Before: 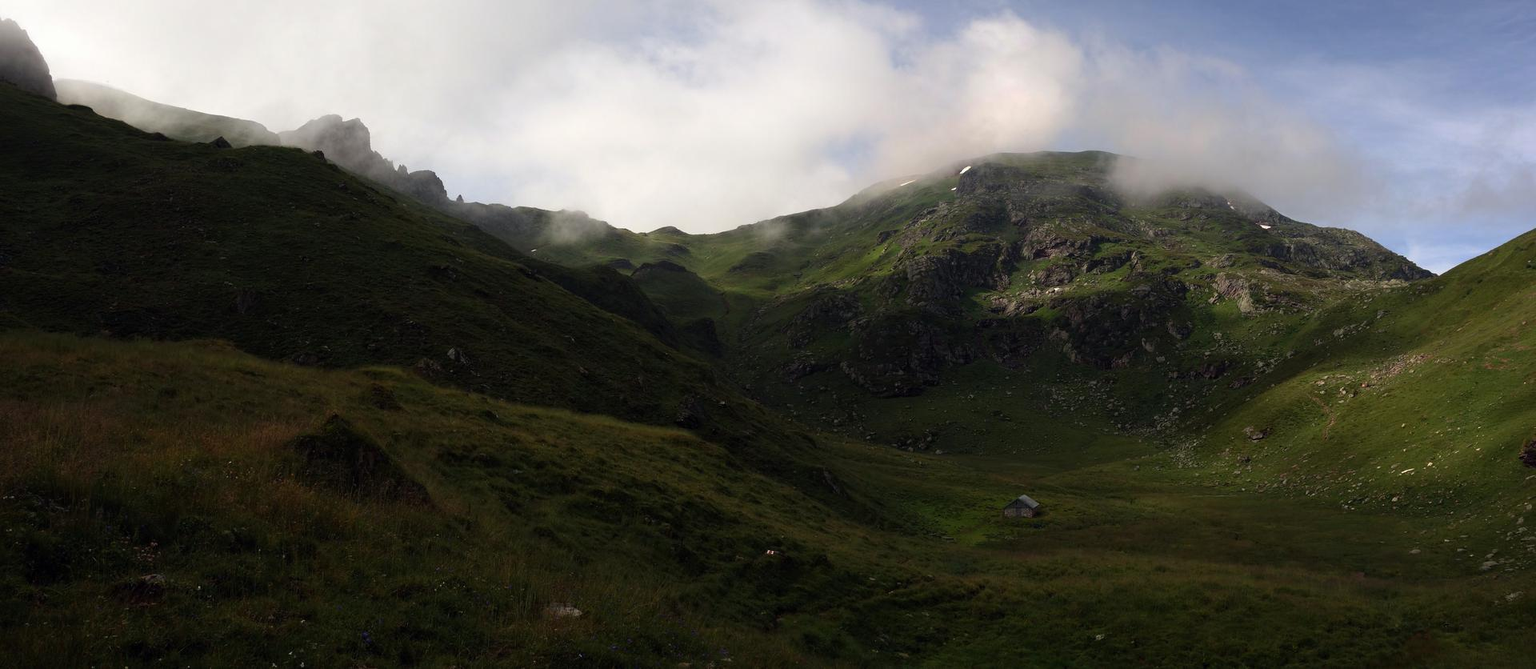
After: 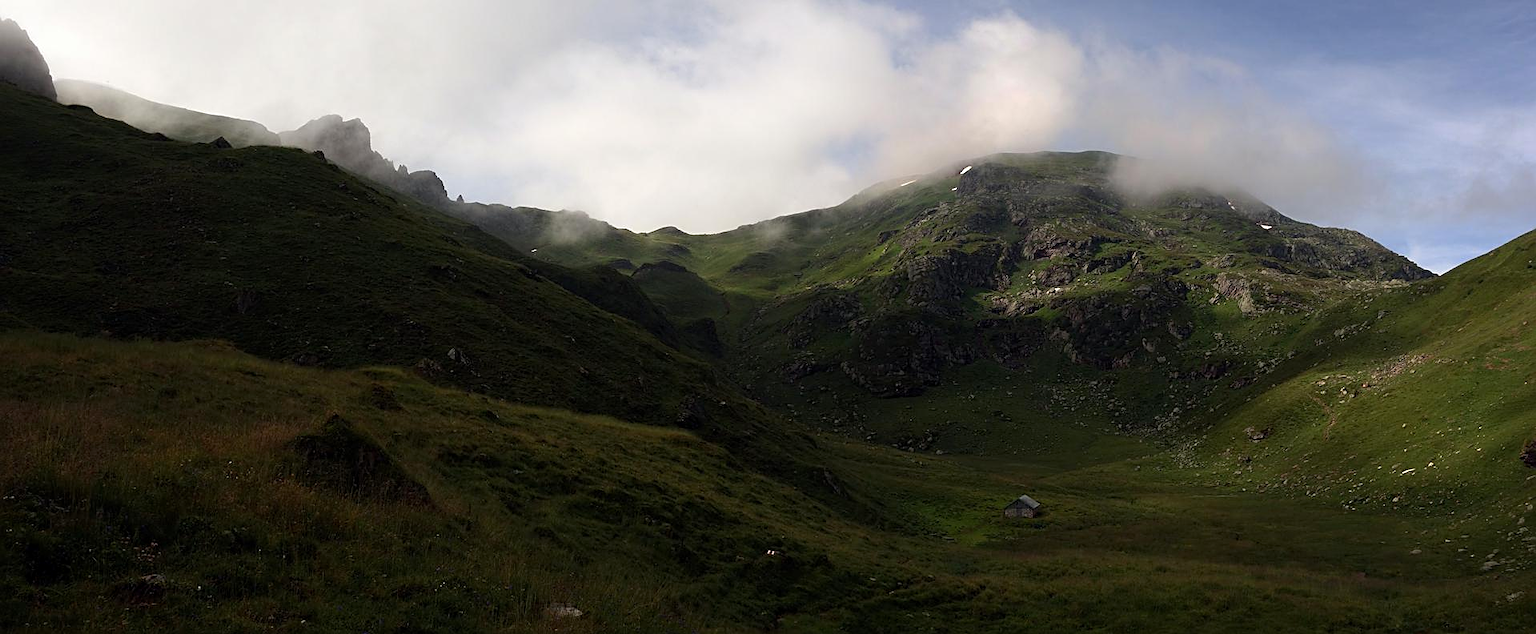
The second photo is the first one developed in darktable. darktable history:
sharpen: on, module defaults
crop and rotate: top 0%, bottom 5.097%
exposure: black level correction 0.001, compensate highlight preservation false
